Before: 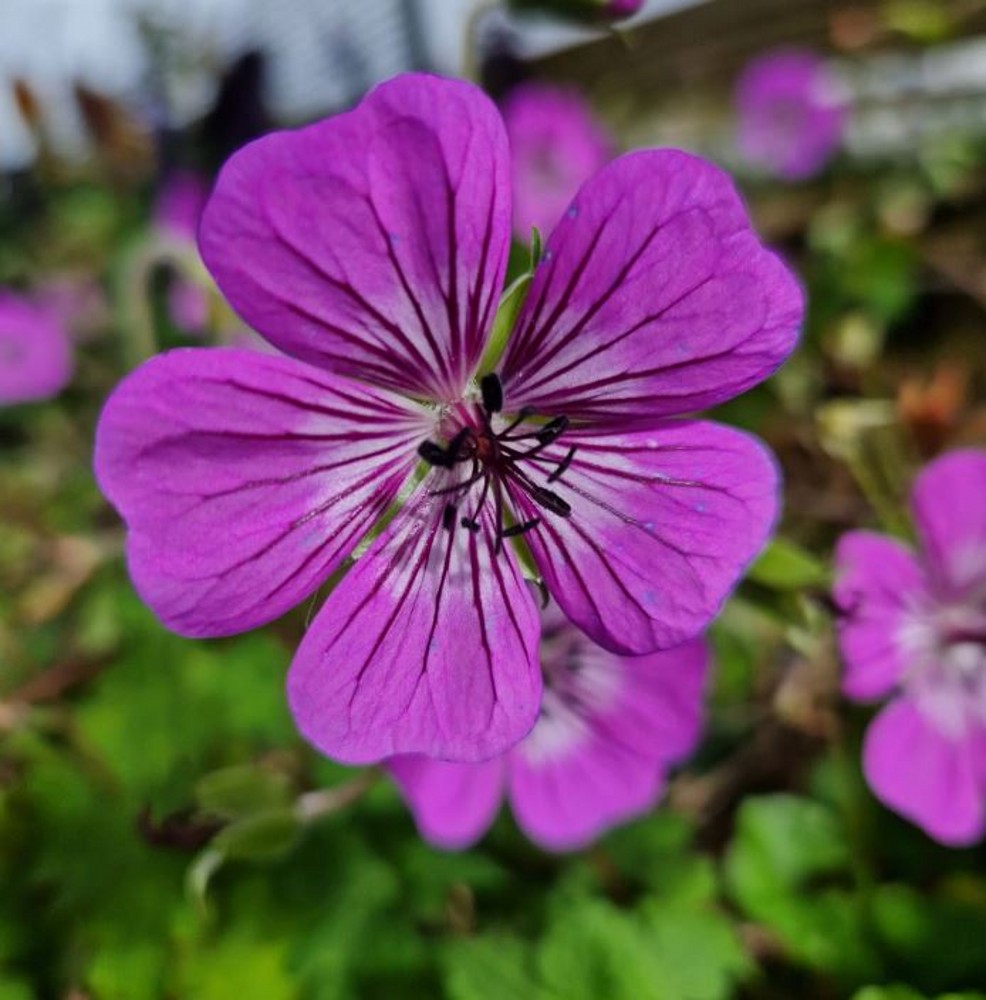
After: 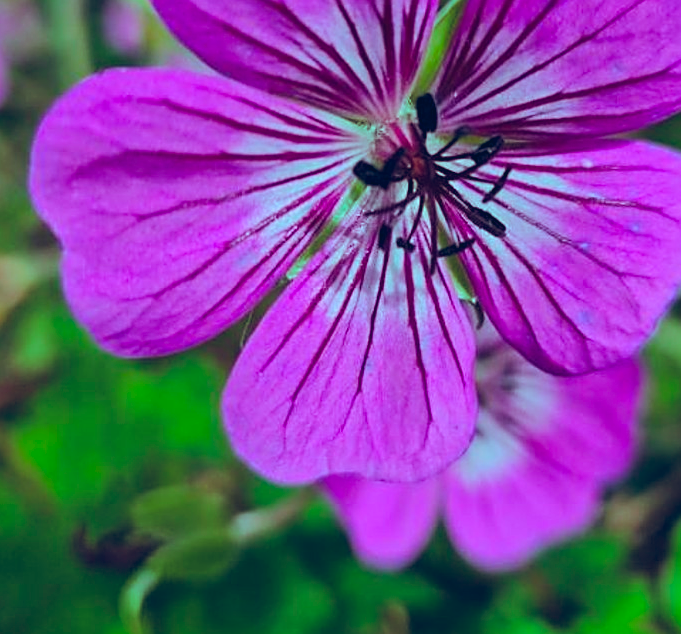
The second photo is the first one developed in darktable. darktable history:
crop: left 6.664%, top 28.009%, right 24.177%, bottom 8.525%
color balance rgb: highlights gain › chroma 7.407%, highlights gain › hue 184.25°, global offset › luminance 0.388%, global offset › chroma 0.203%, global offset › hue 254.36°, perceptual saturation grading › global saturation 24.987%, perceptual brilliance grading › mid-tones 9.713%, perceptual brilliance grading › shadows 15.505%
sharpen: on, module defaults
